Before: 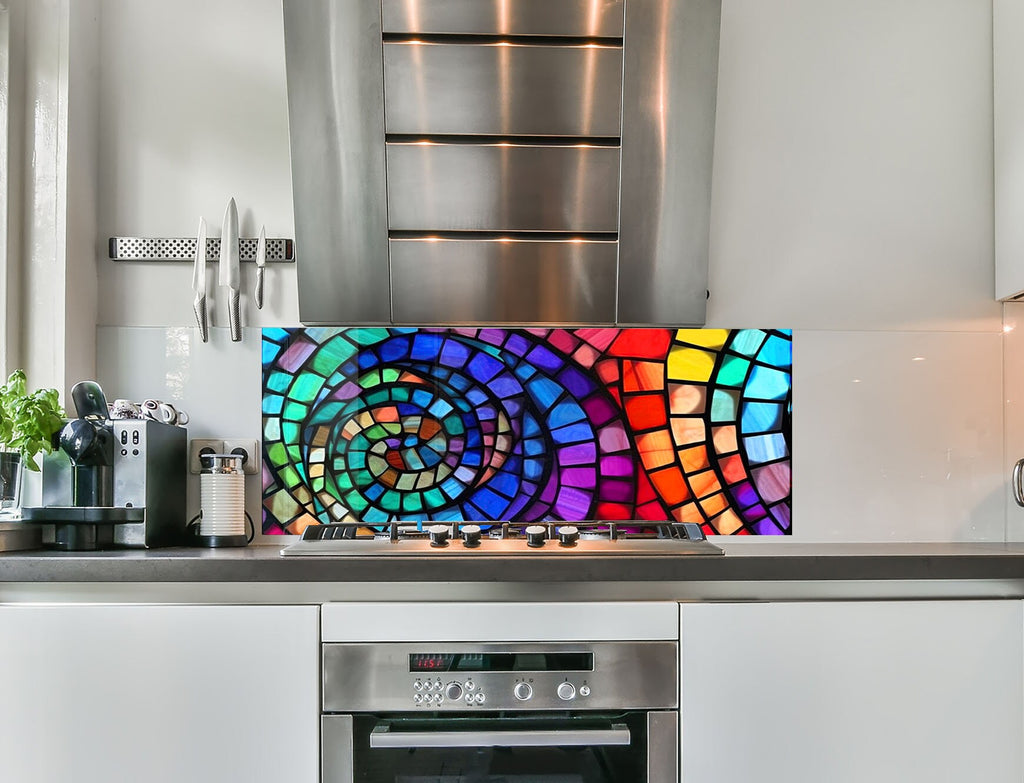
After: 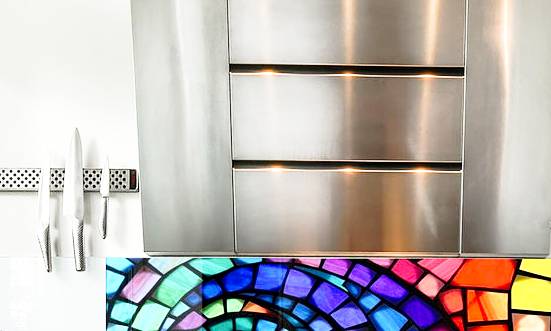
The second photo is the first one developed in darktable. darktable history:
exposure: black level correction 0.003, exposure 0.383 EV, compensate highlight preservation false
crop: left 15.306%, top 9.065%, right 30.789%, bottom 48.638%
base curve: curves: ch0 [(0, 0) (0.028, 0.03) (0.121, 0.232) (0.46, 0.748) (0.859, 0.968) (1, 1)], preserve colors none
